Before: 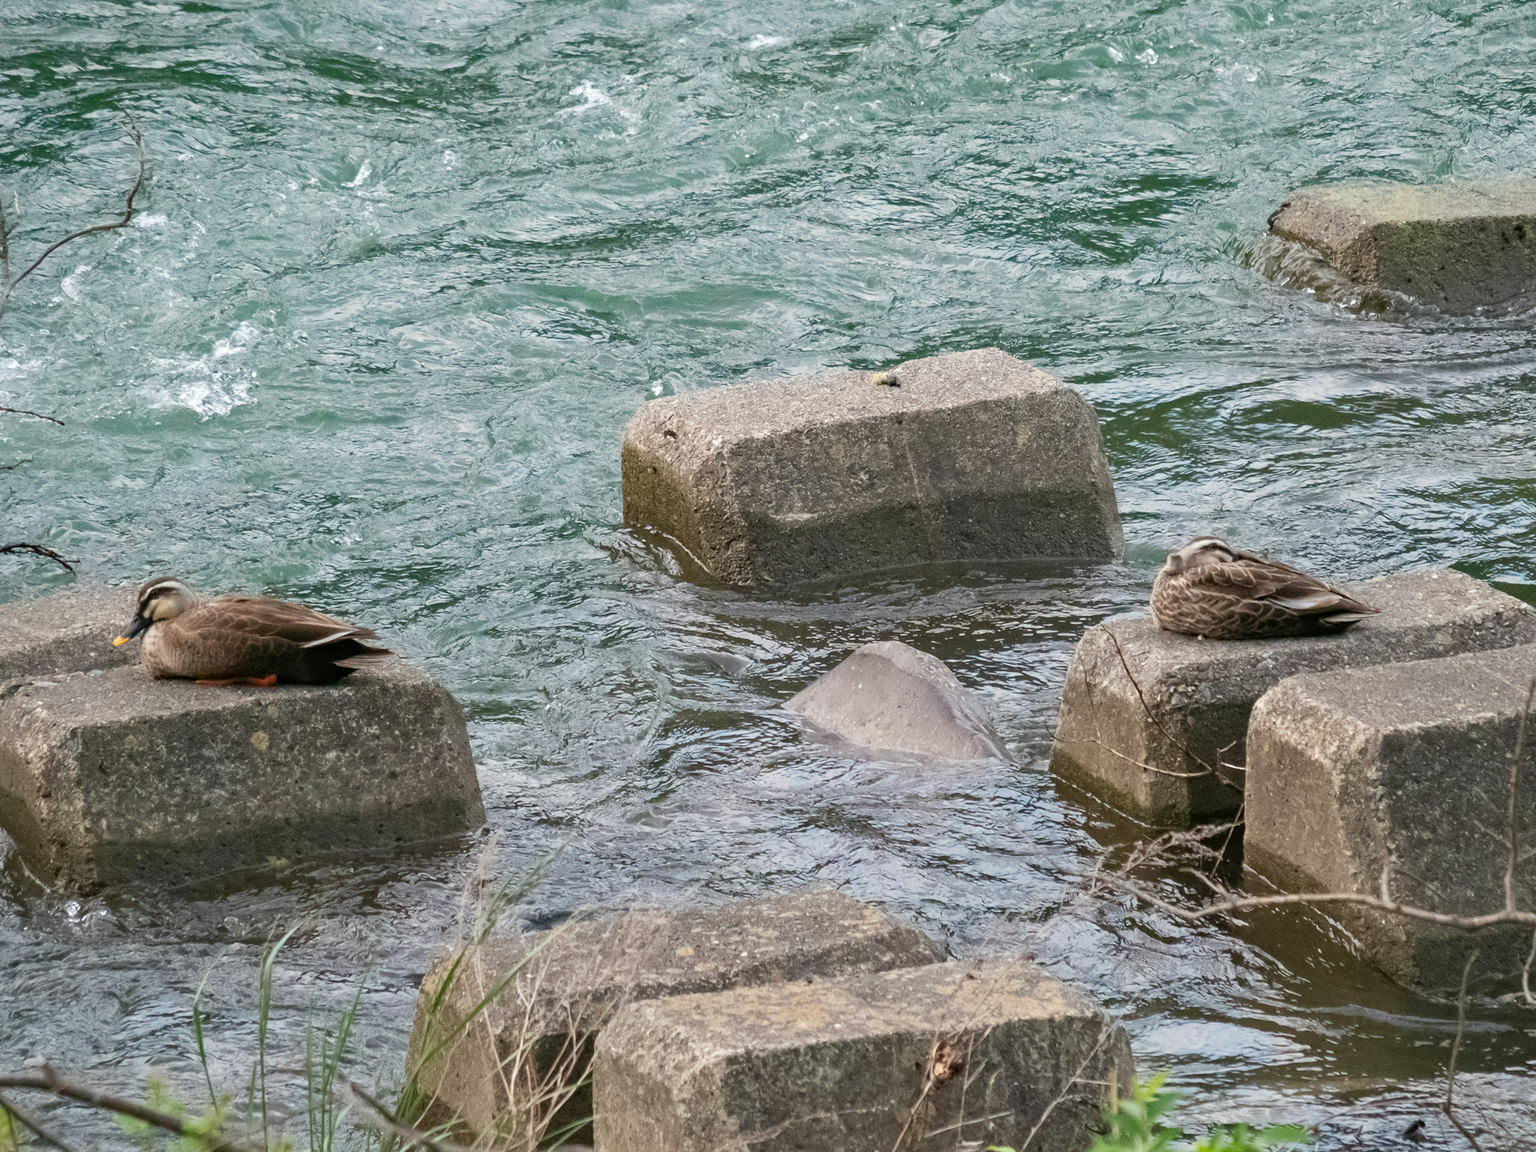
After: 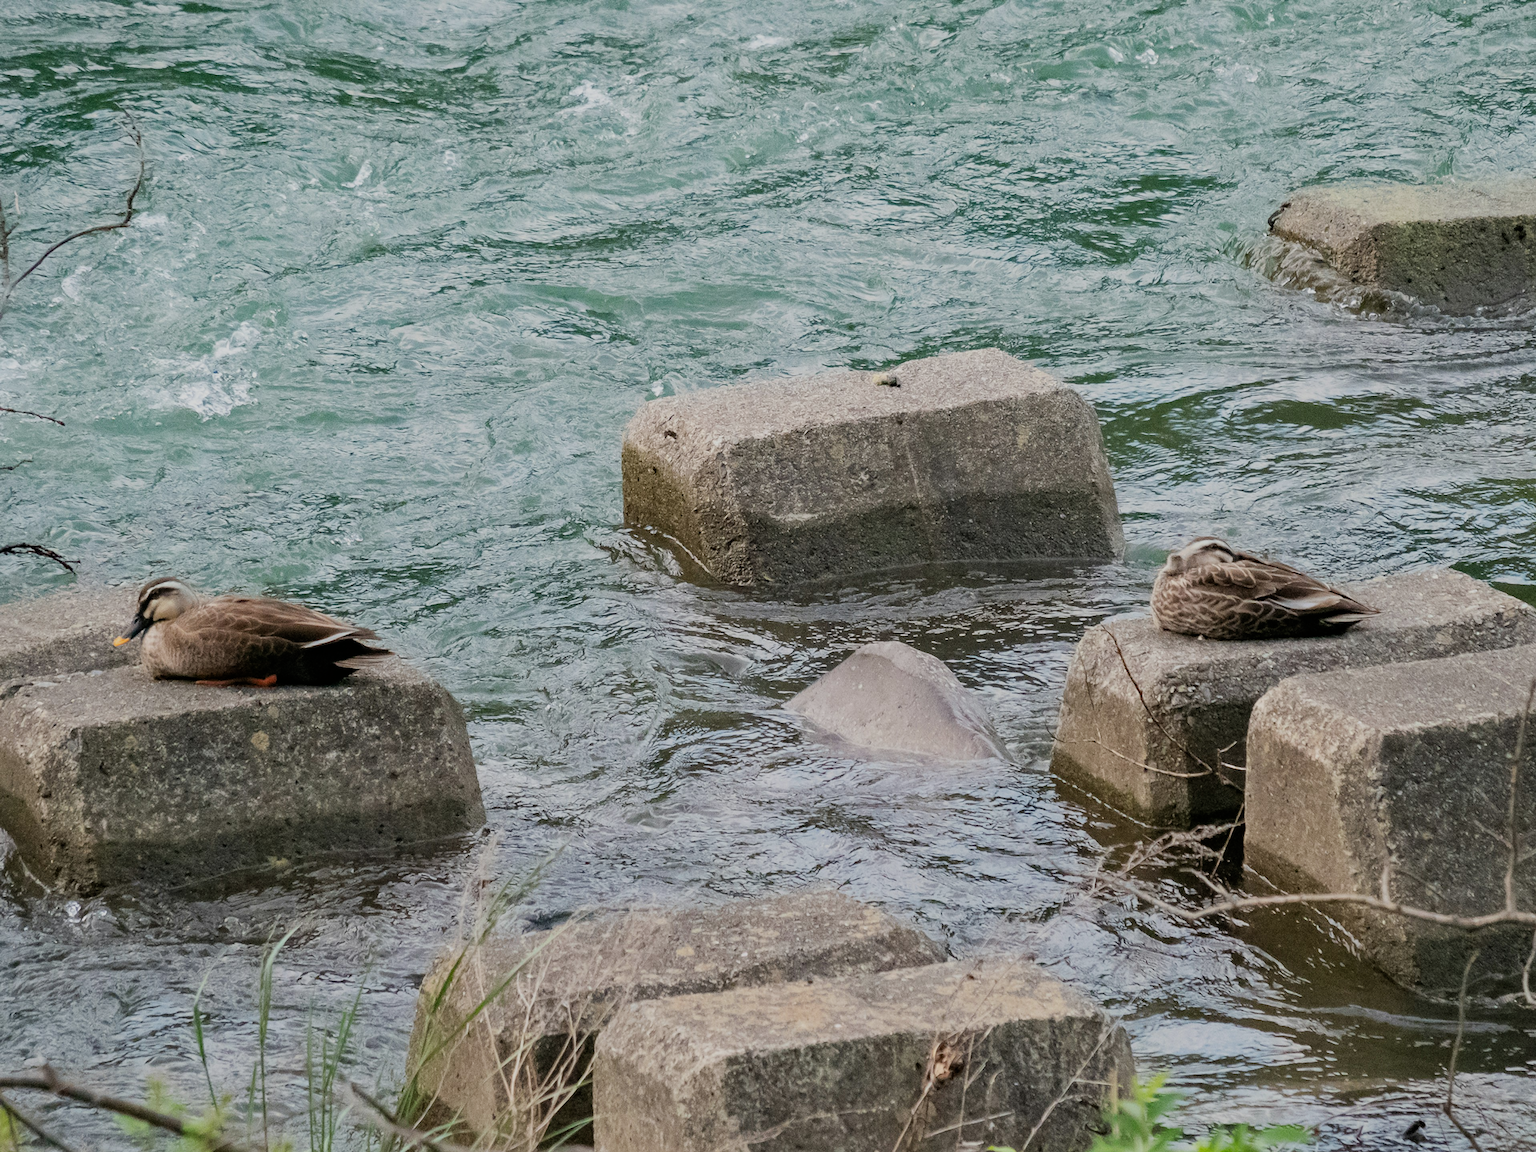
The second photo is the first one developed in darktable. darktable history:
sharpen: radius 1.05, threshold 0.932
filmic rgb: black relative exposure -7.65 EV, white relative exposure 4.56 EV, threshold 5.98 EV, hardness 3.61, enable highlight reconstruction true
